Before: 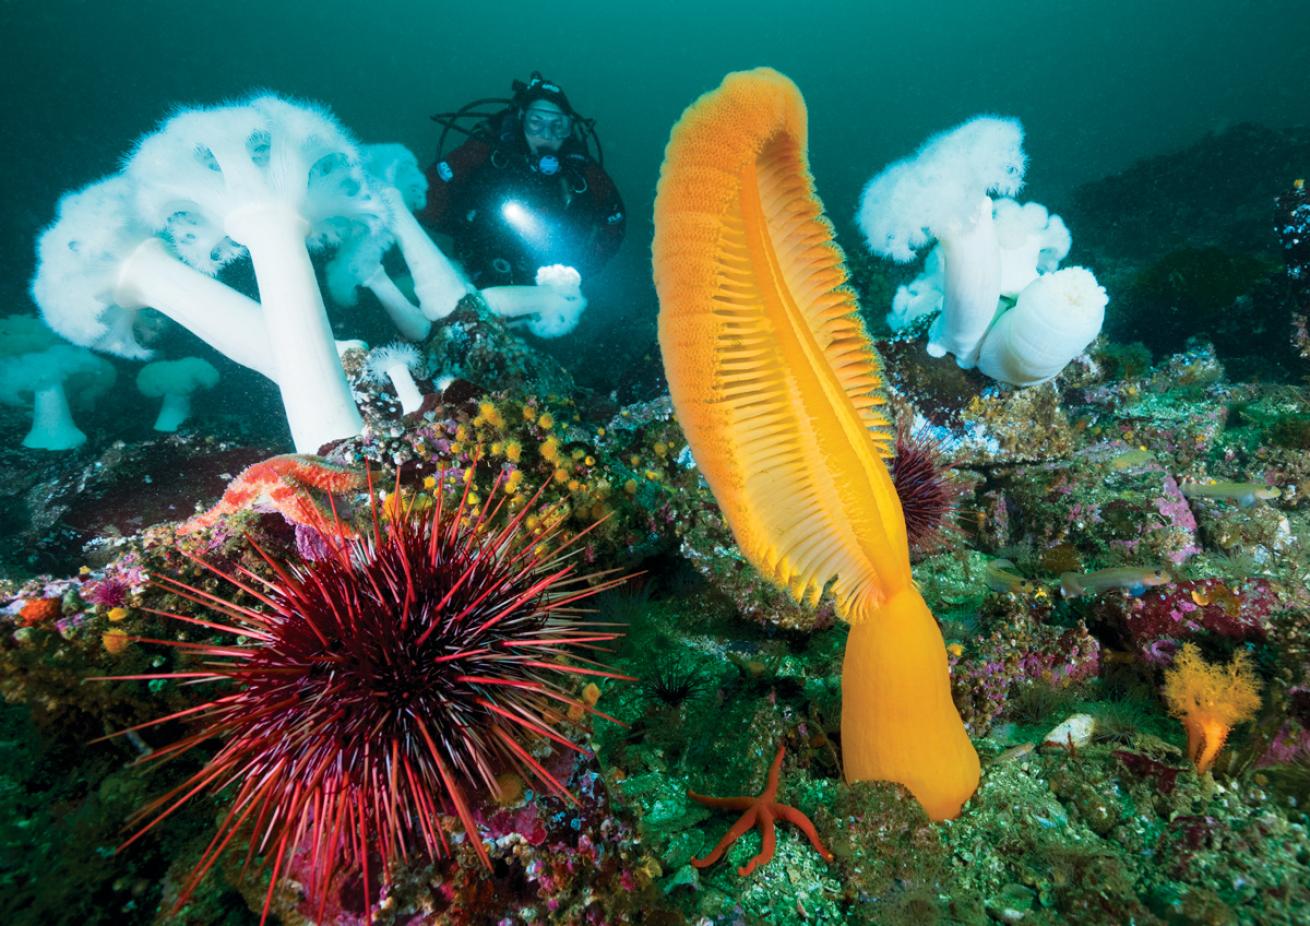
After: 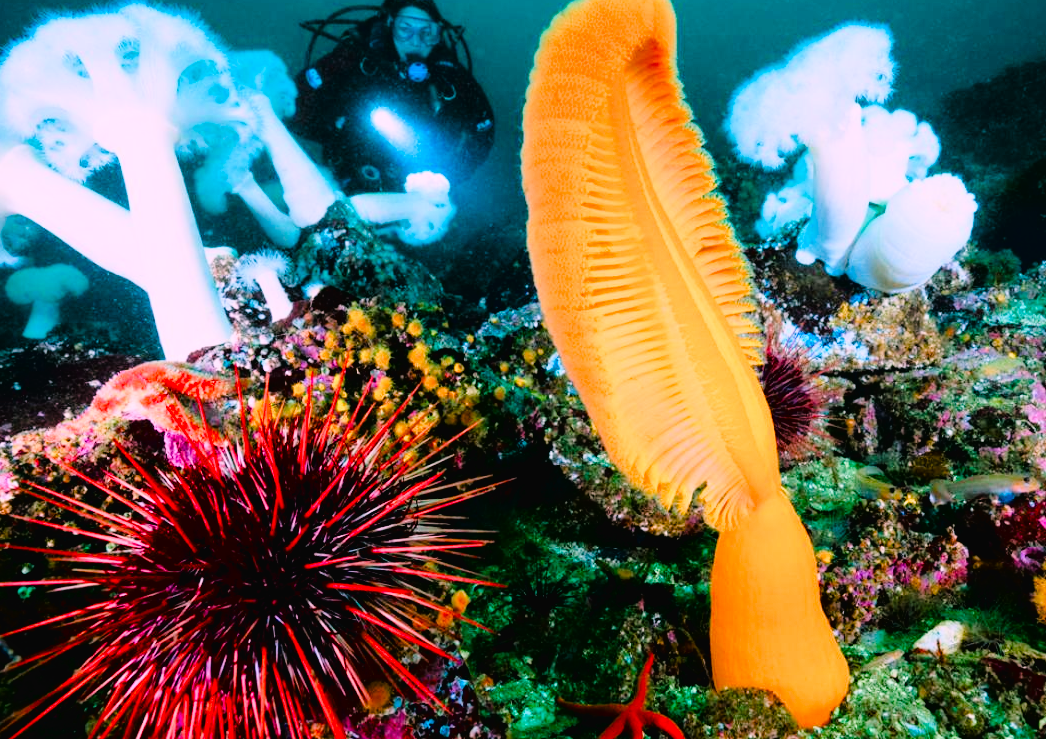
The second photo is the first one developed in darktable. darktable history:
color balance rgb: shadows lift › chroma 1%, shadows lift › hue 113°, highlights gain › chroma 0.2%, highlights gain › hue 333°, perceptual saturation grading › global saturation 20%, perceptual saturation grading › highlights -50%, perceptual saturation grading › shadows 25%, contrast -10%
crop and rotate: left 10.071%, top 10.071%, right 10.02%, bottom 10.02%
shadows and highlights: shadows 20.55, highlights -20.99, soften with gaussian
filmic rgb: black relative exposure -7.75 EV, white relative exposure 4.4 EV, threshold 3 EV, target black luminance 0%, hardness 3.76, latitude 50.51%, contrast 1.074, highlights saturation mix 10%, shadows ↔ highlights balance -0.22%, color science v4 (2020), enable highlight reconstruction true
tone curve: curves: ch0 [(0, 0.016) (0.11, 0.039) (0.259, 0.235) (0.383, 0.437) (0.499, 0.597) (0.733, 0.867) (0.843, 0.948) (1, 1)], color space Lab, linked channels, preserve colors none
white balance: red 1.188, blue 1.11
